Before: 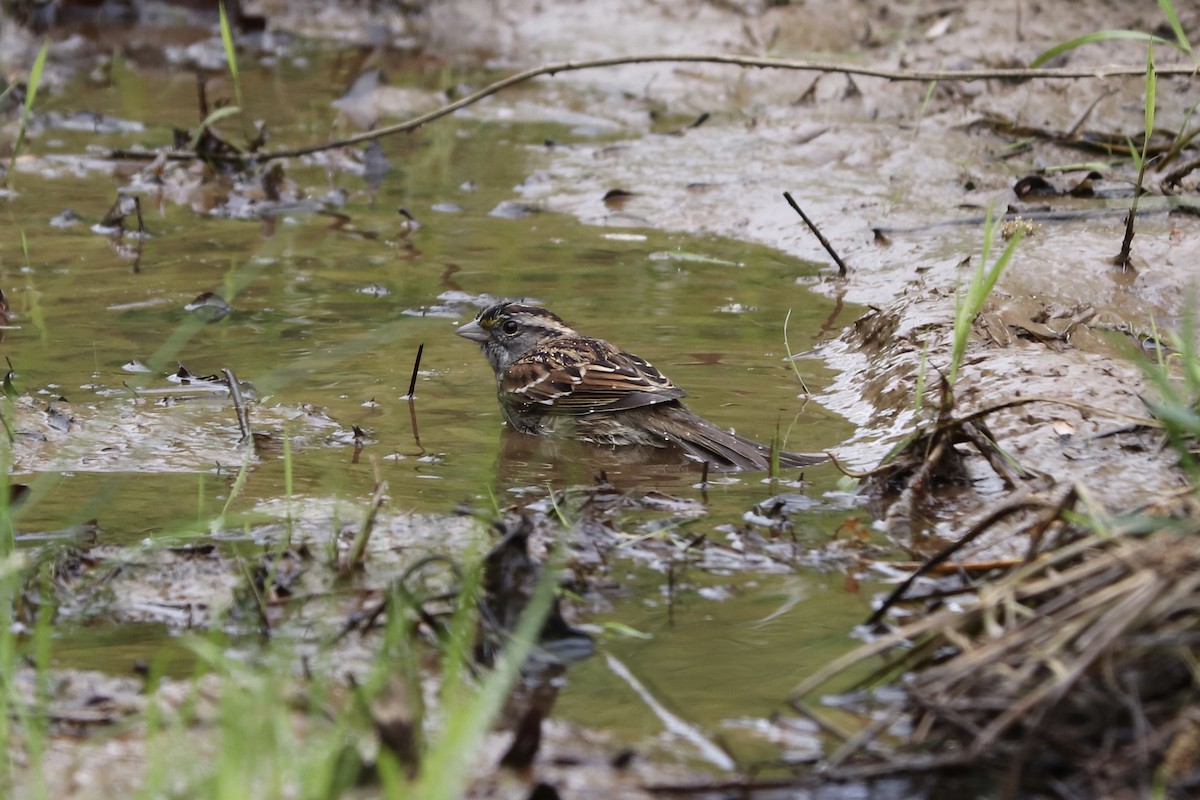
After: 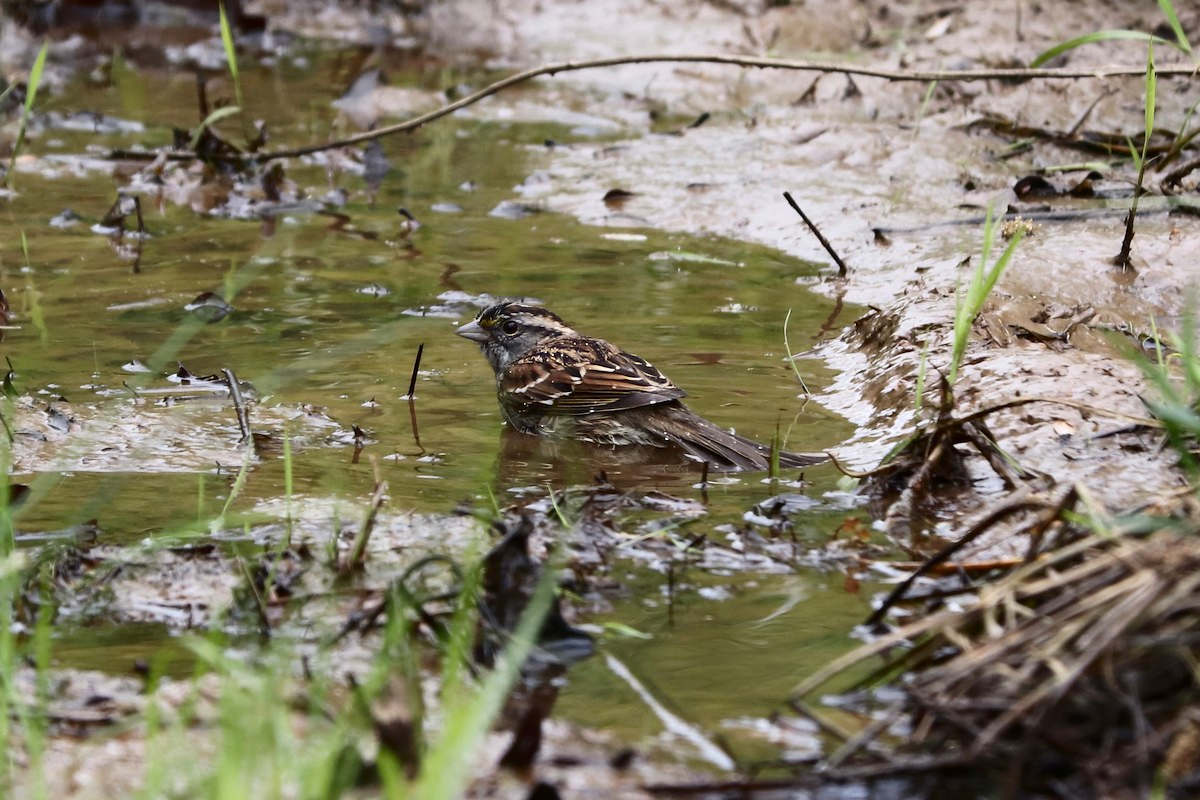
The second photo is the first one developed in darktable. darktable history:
contrast brightness saturation: contrast 0.222
